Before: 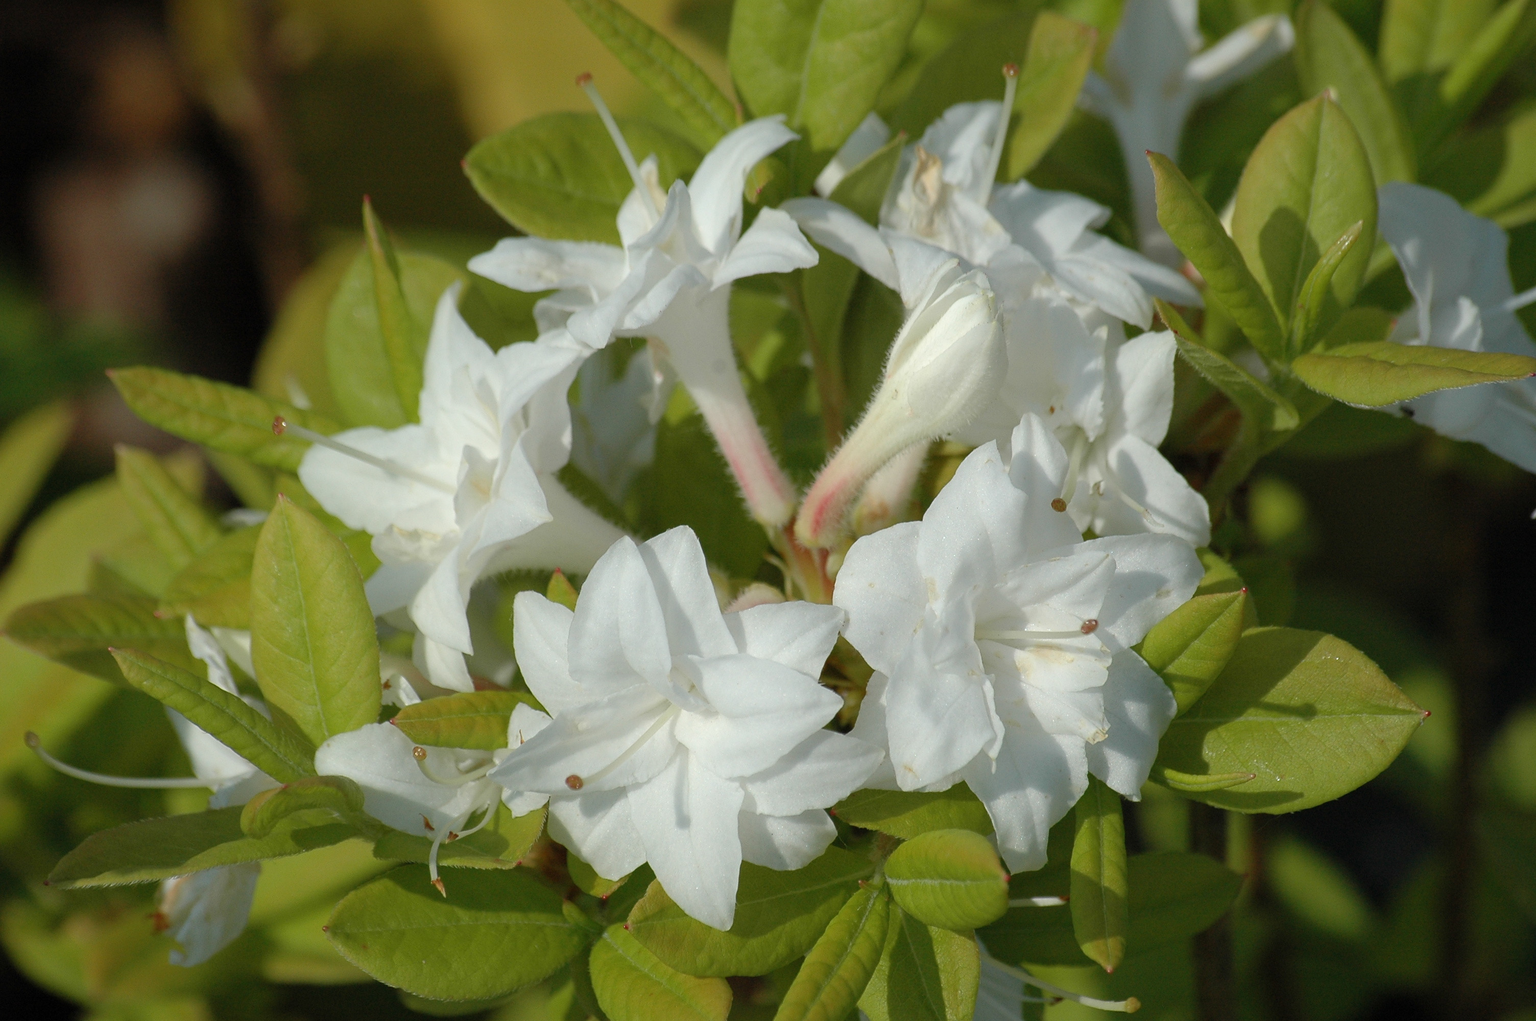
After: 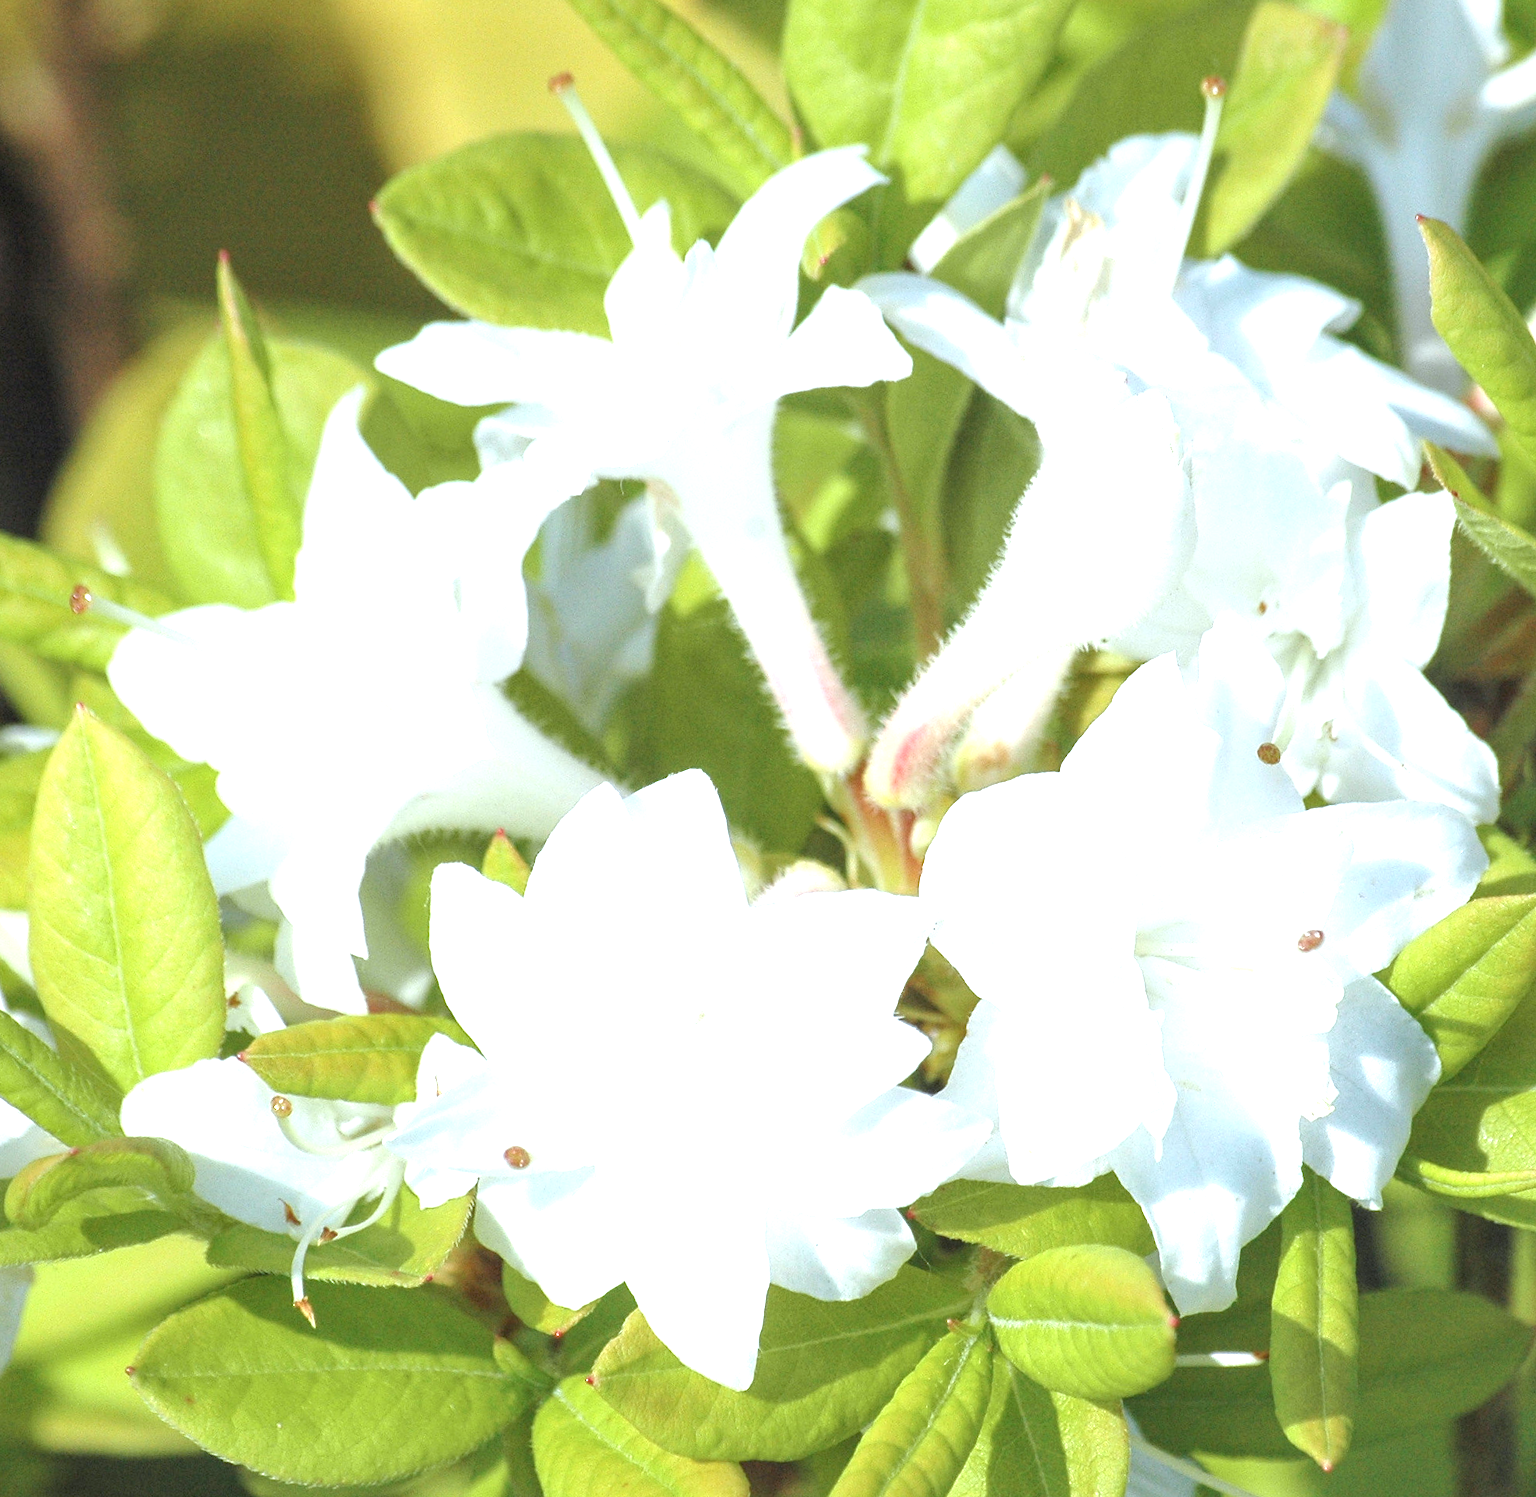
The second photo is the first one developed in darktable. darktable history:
contrast brightness saturation: contrast -0.1, saturation -0.1
crop and rotate: left 14.292%, right 19.041%
white balance: red 0.931, blue 1.11
local contrast: on, module defaults
exposure: exposure 2.003 EV, compensate highlight preservation false
rotate and perspective: rotation 1.57°, crop left 0.018, crop right 0.982, crop top 0.039, crop bottom 0.961
tone equalizer: on, module defaults
